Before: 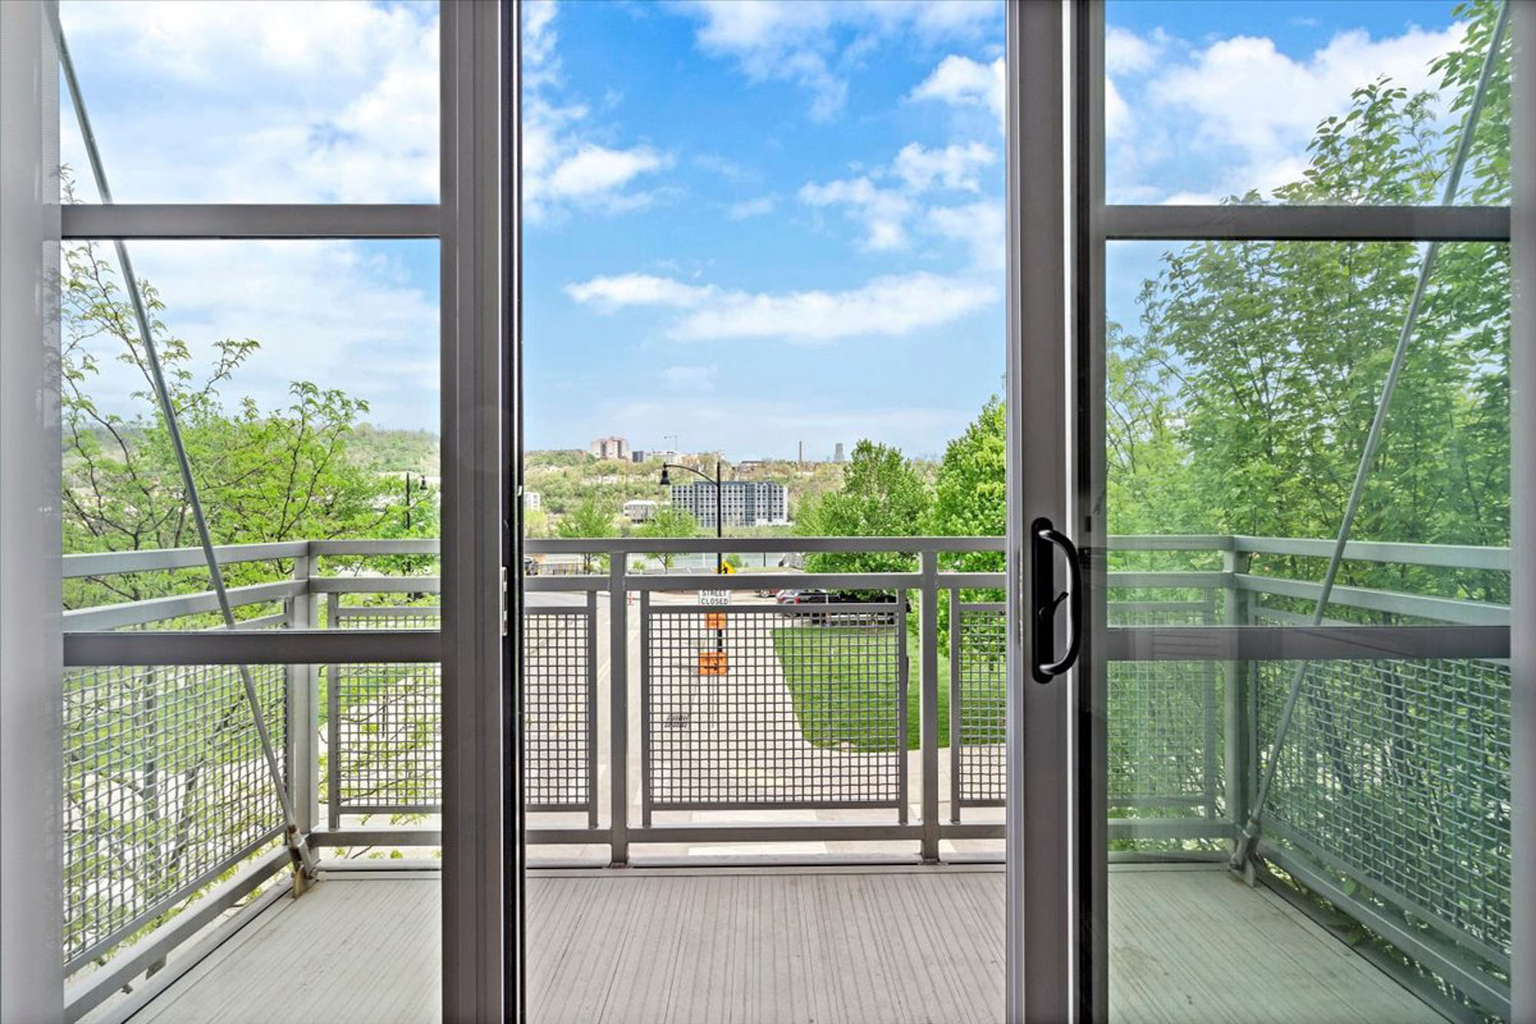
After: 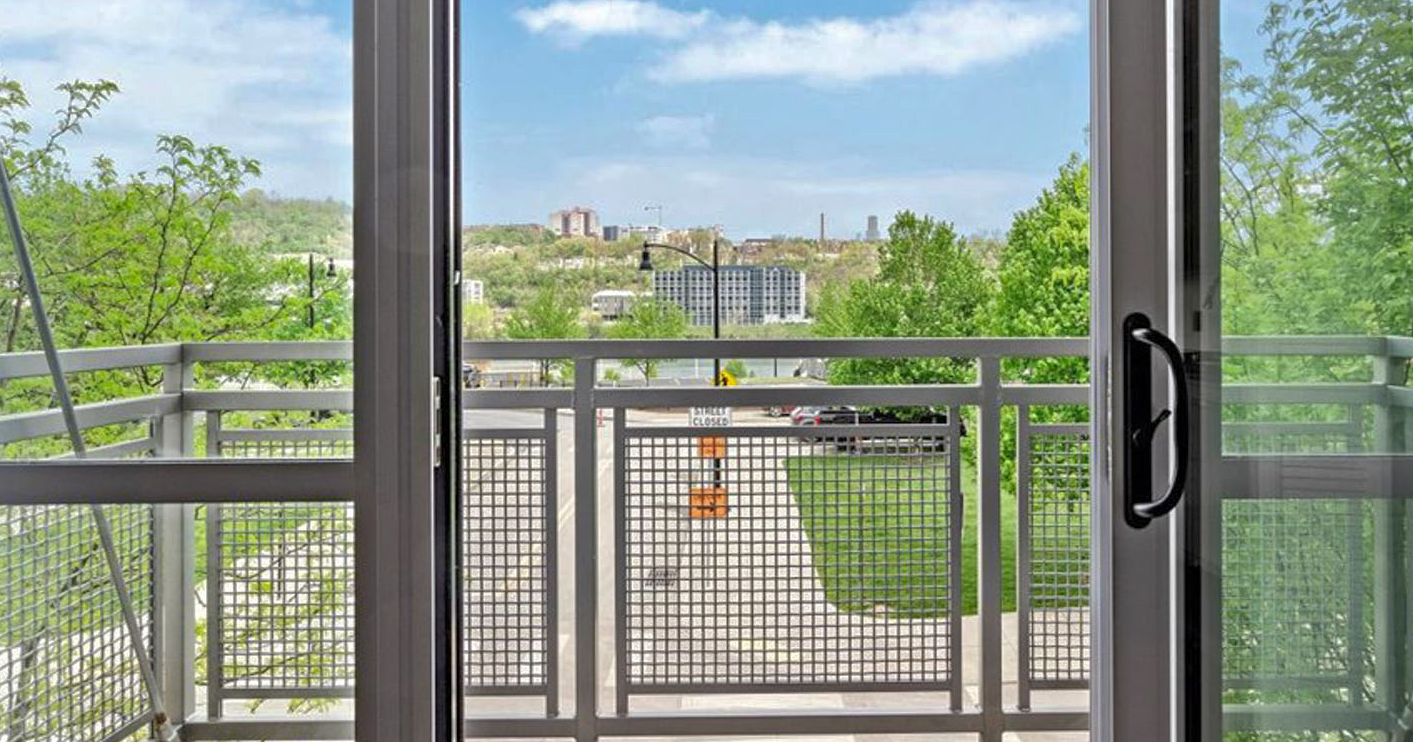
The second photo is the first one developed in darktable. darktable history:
crop: left 11.043%, top 27.11%, right 18.296%, bottom 17.176%
tone equalizer: edges refinement/feathering 500, mask exposure compensation -1.57 EV, preserve details no
shadows and highlights: on, module defaults
